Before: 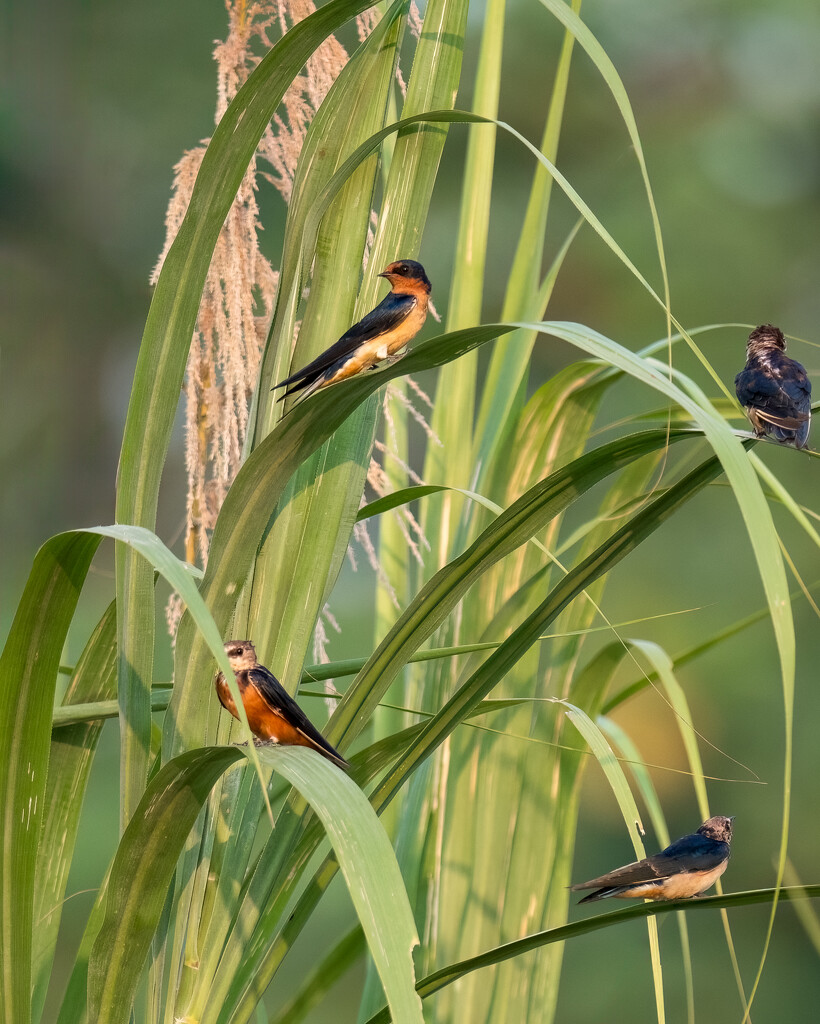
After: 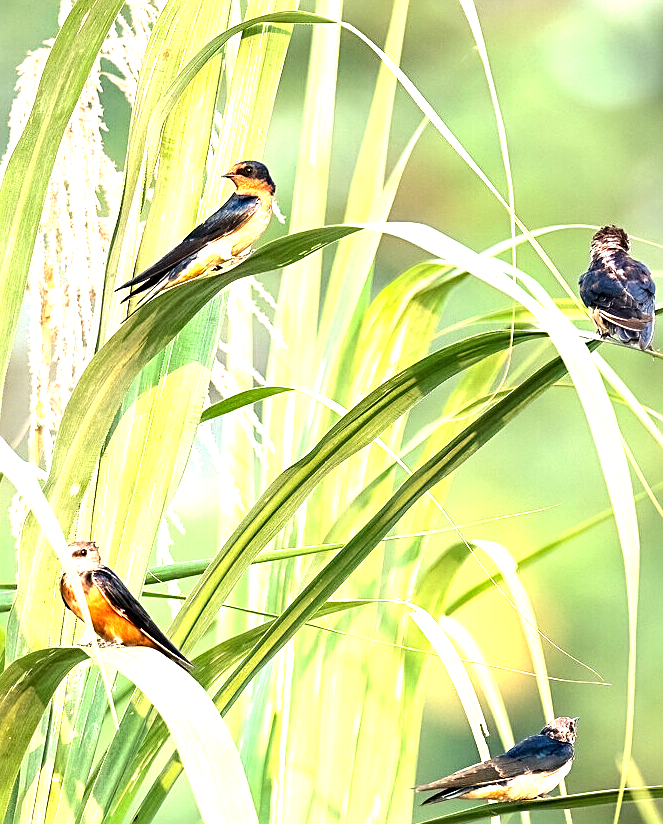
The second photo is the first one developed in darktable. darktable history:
exposure: exposure 1.48 EV, compensate highlight preservation false
crop: left 19.131%, top 9.733%, right 0.001%, bottom 9.707%
tone equalizer: -8 EV -0.767 EV, -7 EV -0.732 EV, -6 EV -0.56 EV, -5 EV -0.389 EV, -3 EV 0.39 EV, -2 EV 0.6 EV, -1 EV 0.677 EV, +0 EV 0.776 EV, edges refinement/feathering 500, mask exposure compensation -1.57 EV, preserve details no
sharpen: on, module defaults
